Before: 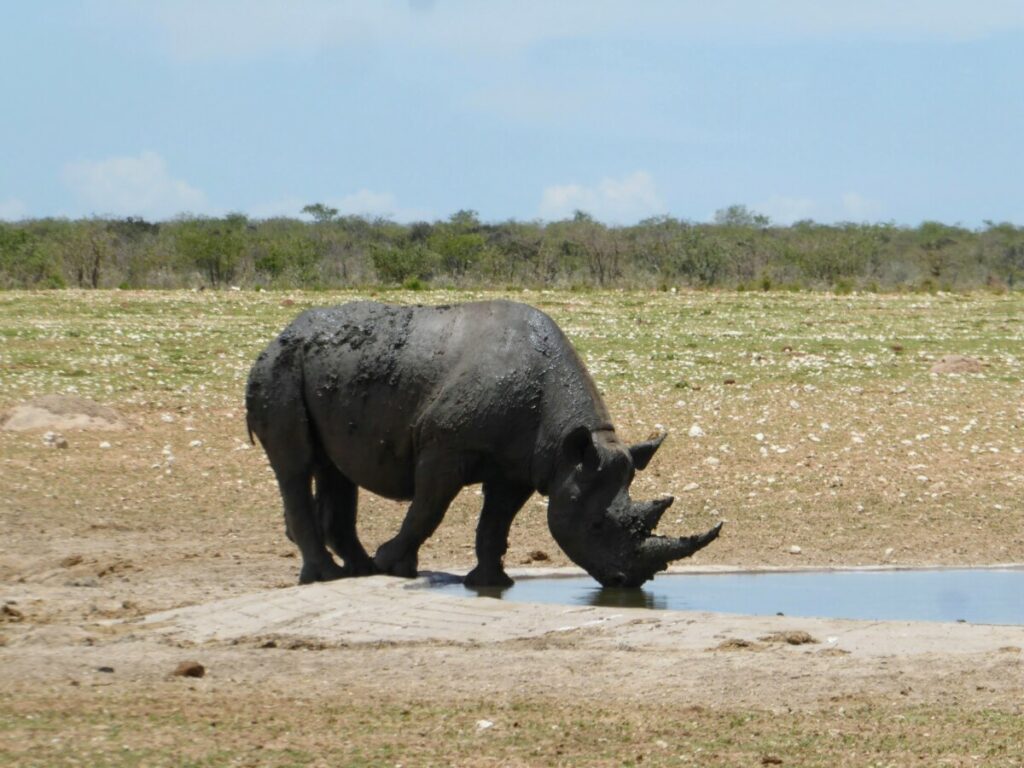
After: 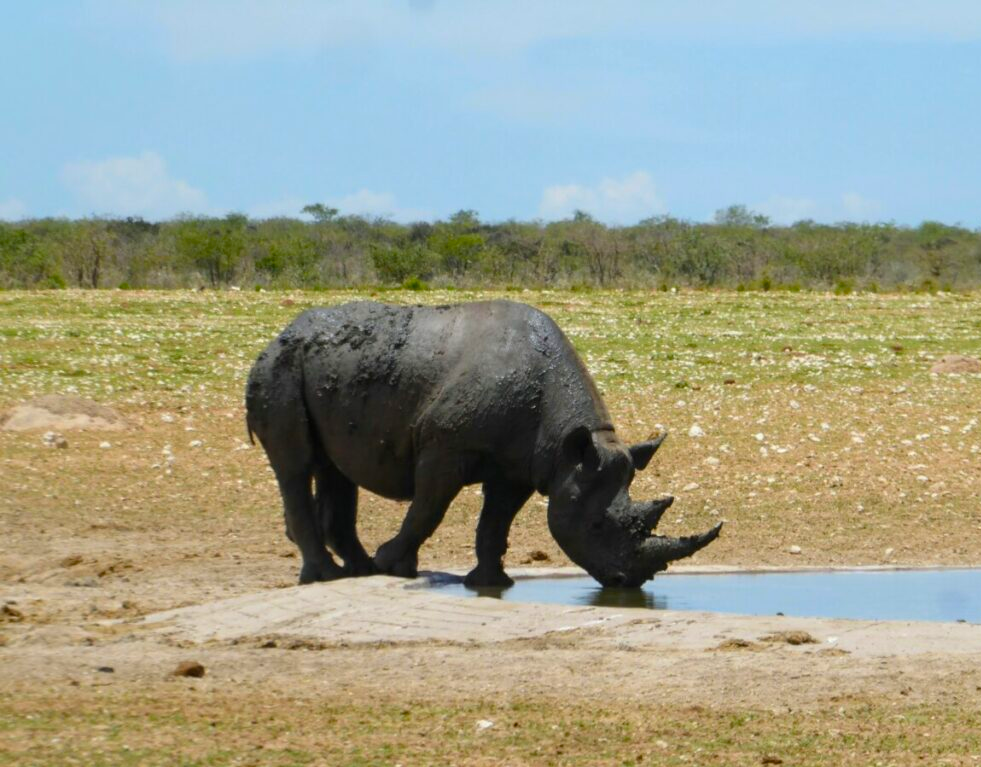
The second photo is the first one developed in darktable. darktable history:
color balance rgb: perceptual saturation grading › global saturation 30%, global vibrance 20%
crop: right 4.126%, bottom 0.031%
